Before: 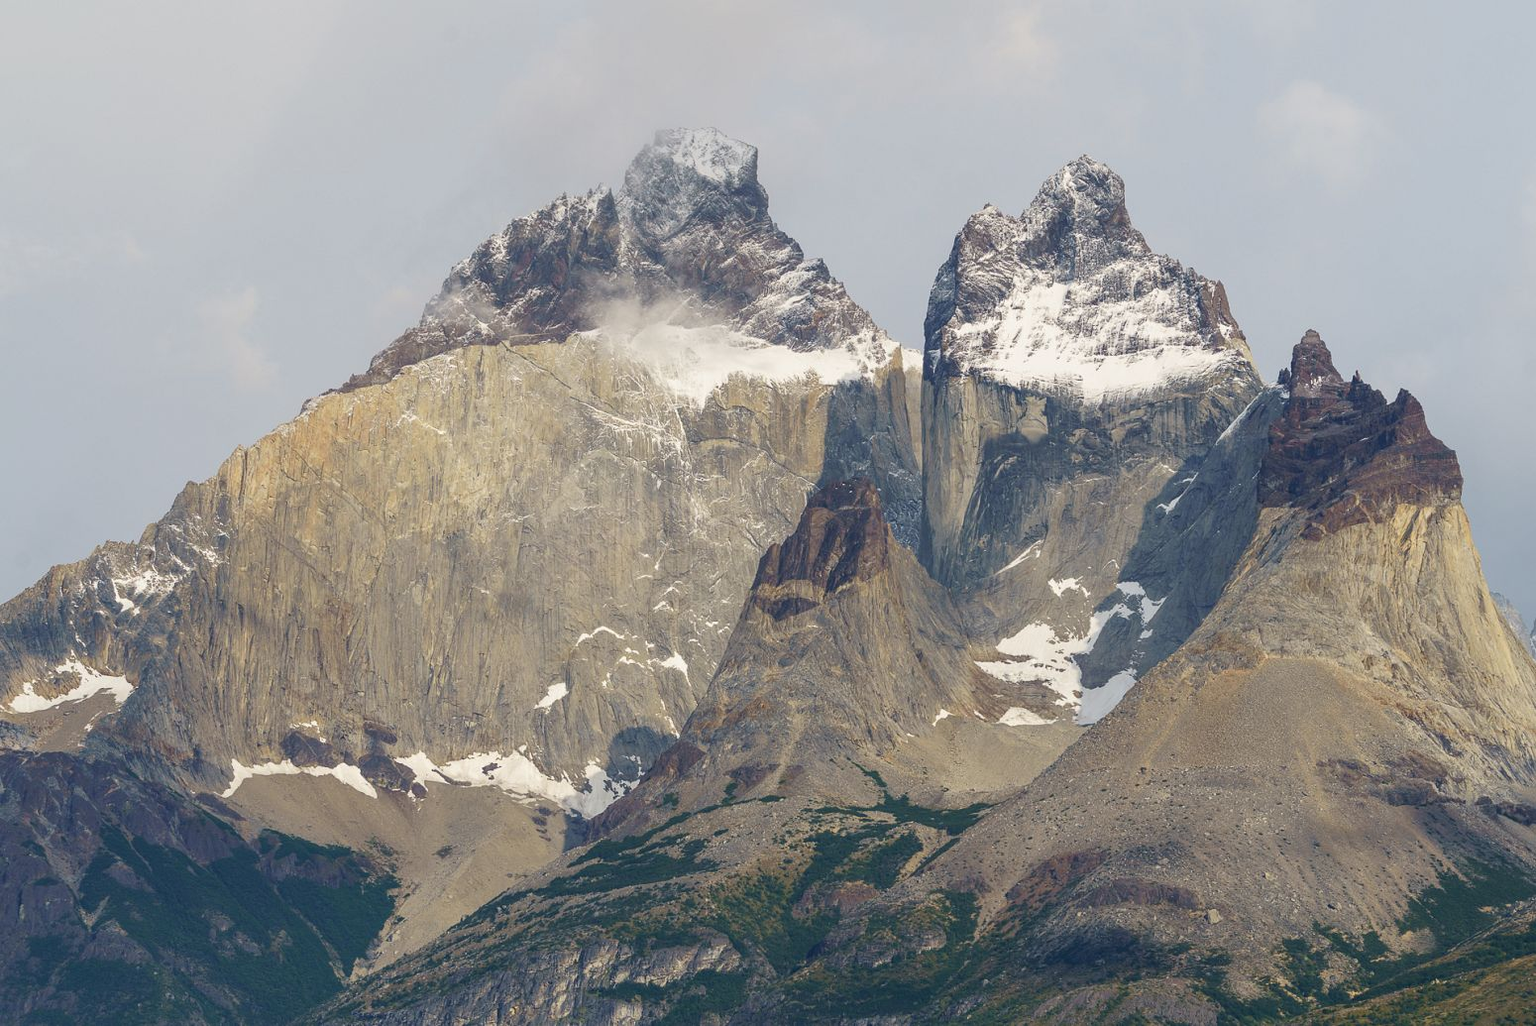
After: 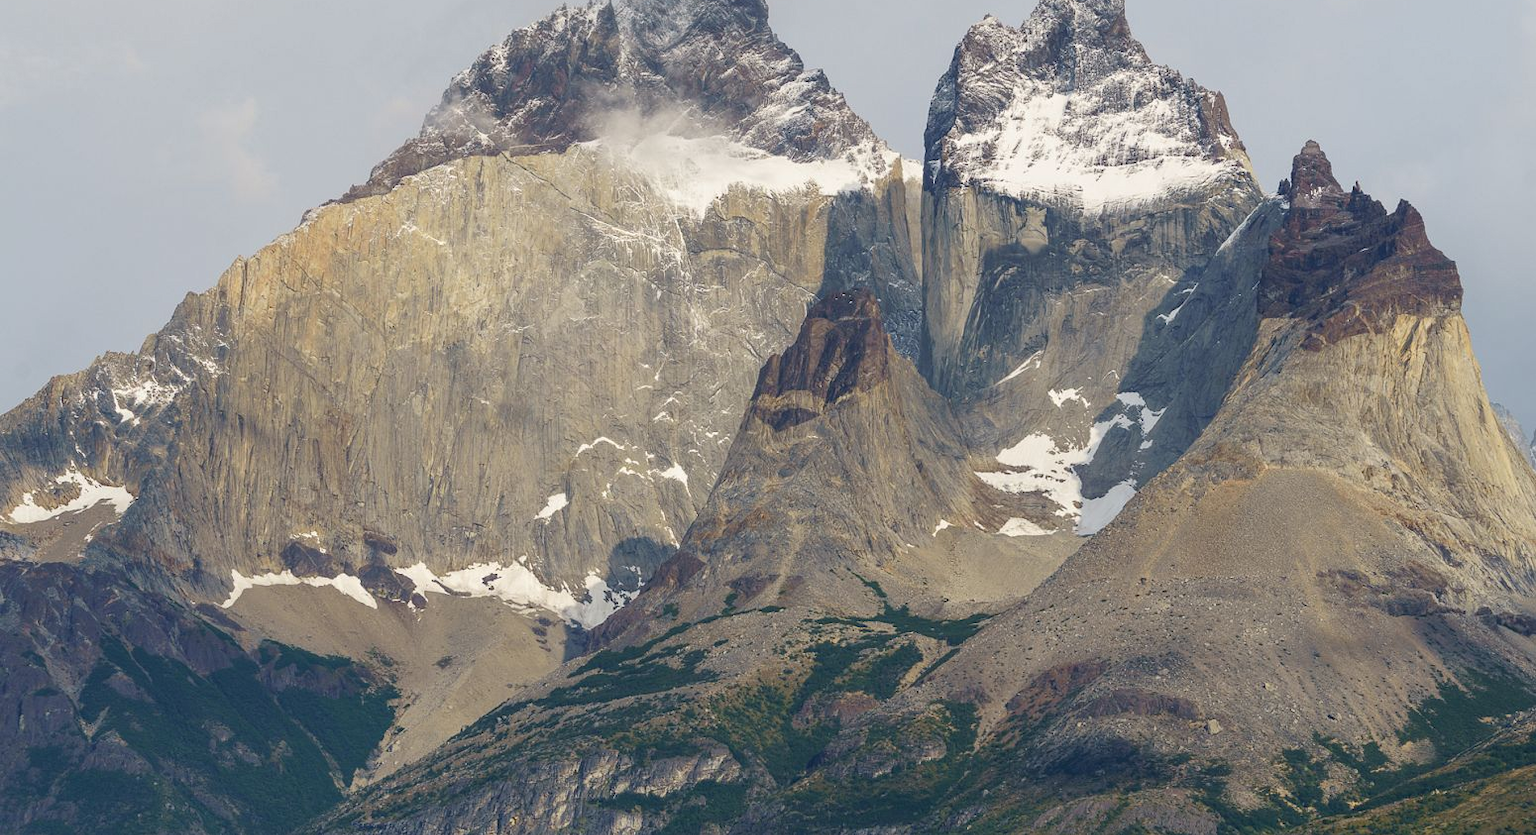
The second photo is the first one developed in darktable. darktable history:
crop and rotate: top 18.479%
tone equalizer: on, module defaults
